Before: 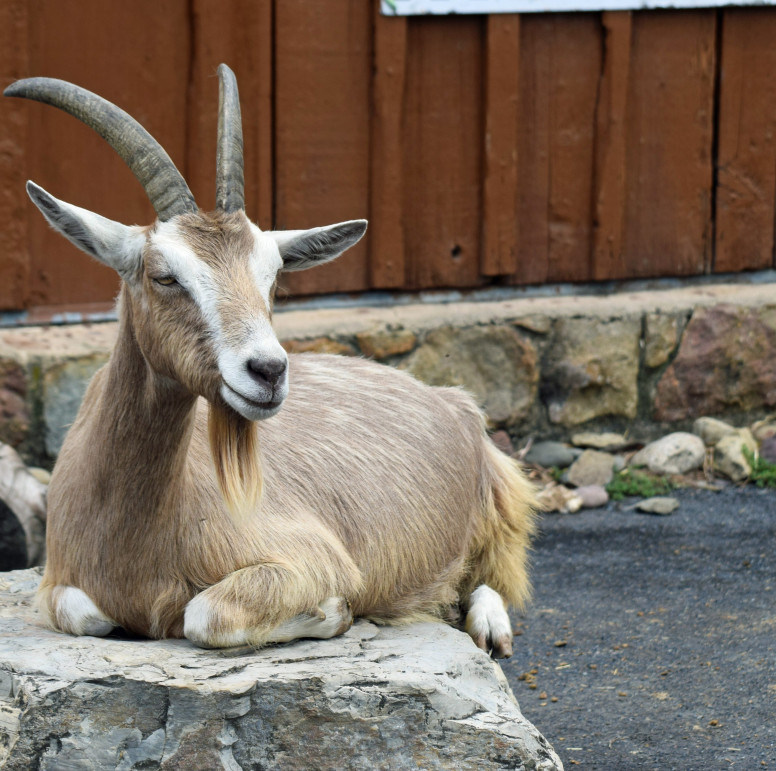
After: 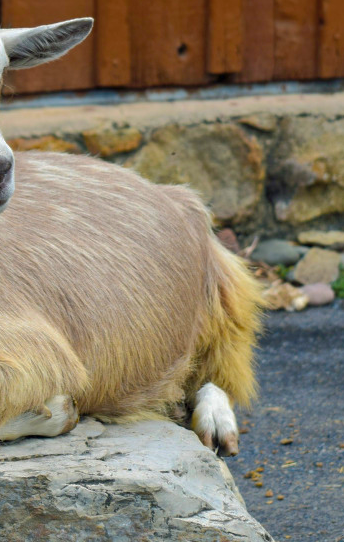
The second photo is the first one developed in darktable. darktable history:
crop: left 35.432%, top 26.233%, right 20.145%, bottom 3.432%
color balance rgb: linear chroma grading › global chroma 13.3%, global vibrance 41.49%
shadows and highlights: shadows 40, highlights -60
